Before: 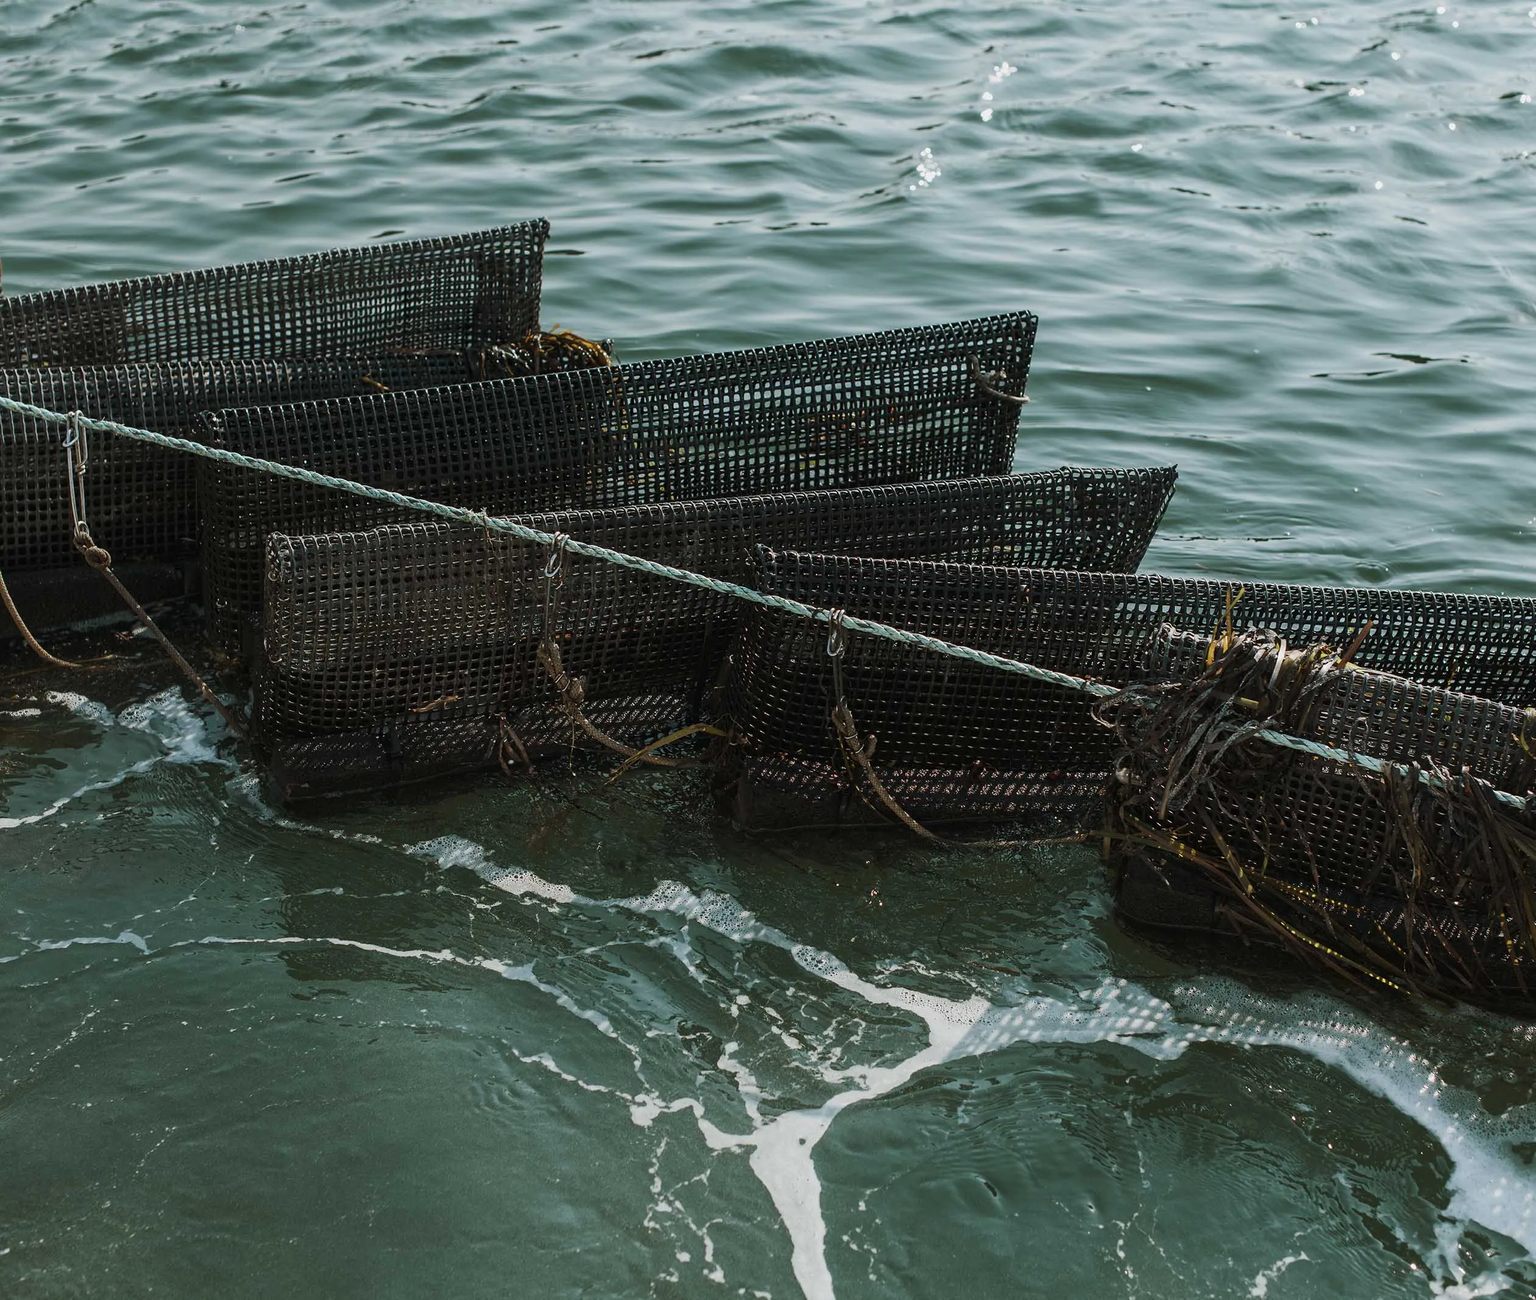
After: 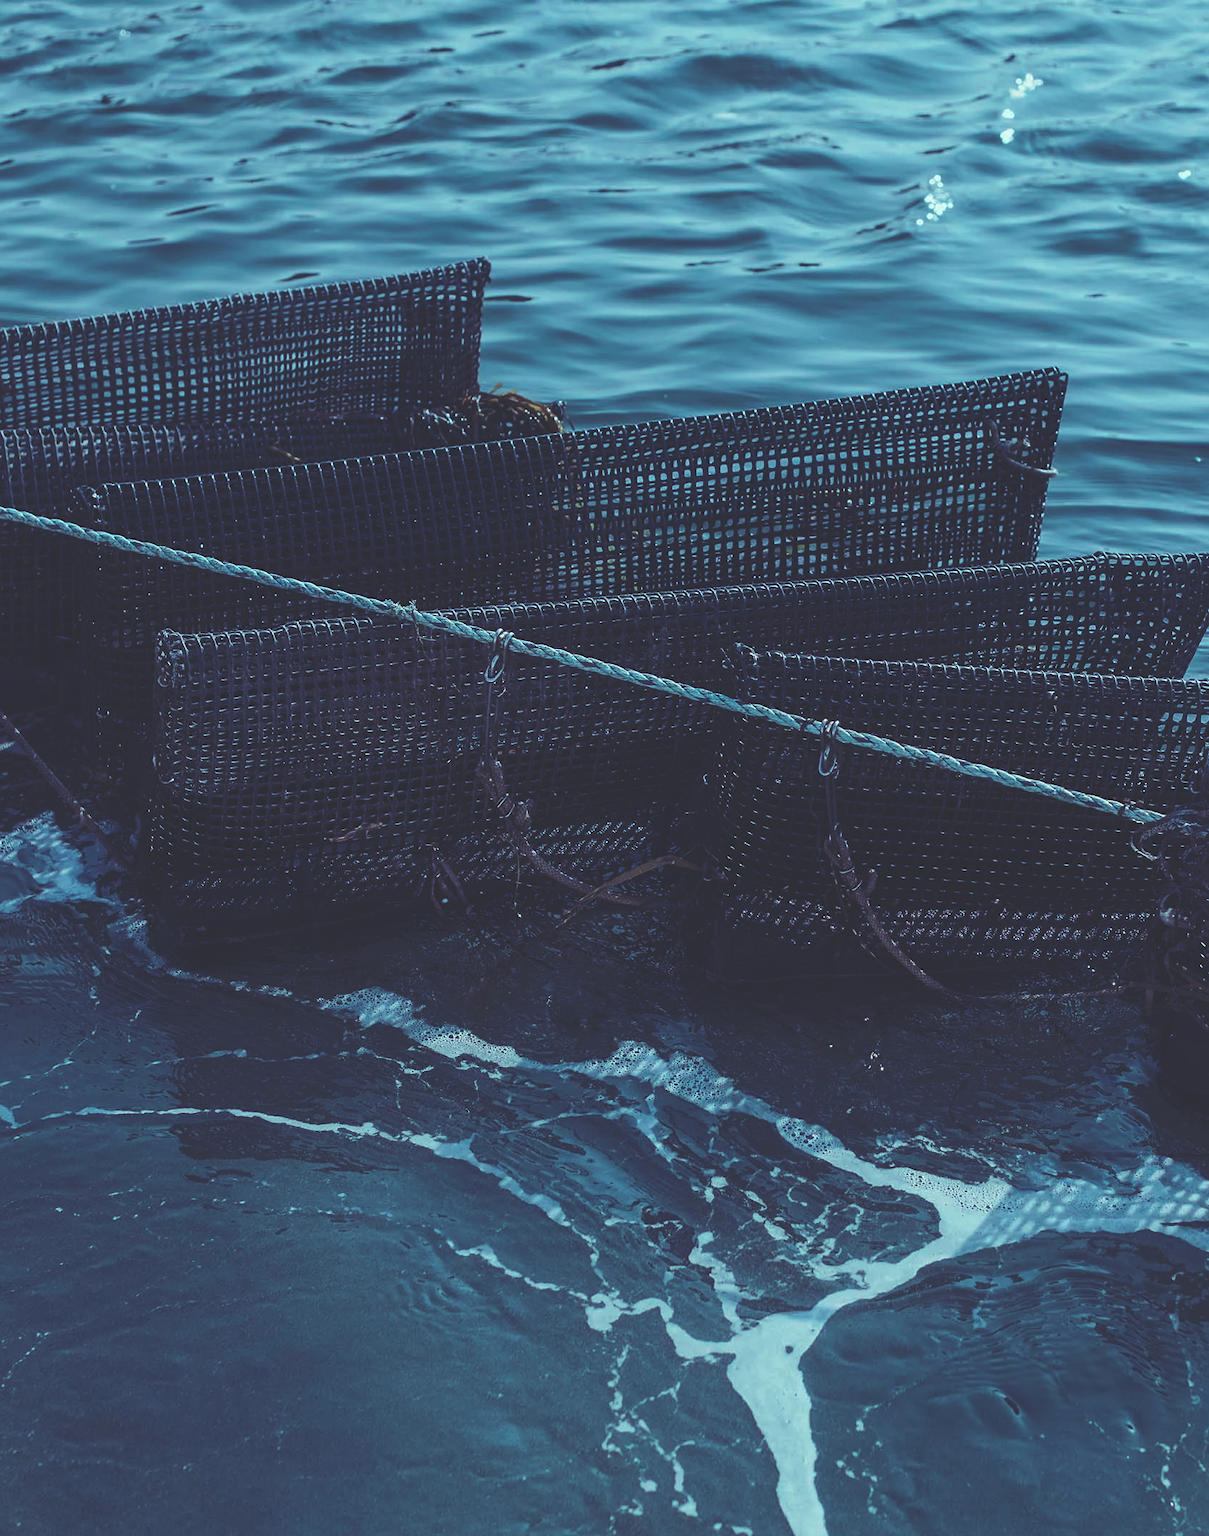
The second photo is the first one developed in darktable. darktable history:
crop and rotate: left 8.786%, right 24.548%
tone equalizer: on, module defaults
rgb curve: curves: ch0 [(0, 0.186) (0.314, 0.284) (0.576, 0.466) (0.805, 0.691) (0.936, 0.886)]; ch1 [(0, 0.186) (0.314, 0.284) (0.581, 0.534) (0.771, 0.746) (0.936, 0.958)]; ch2 [(0, 0.216) (0.275, 0.39) (1, 1)], mode RGB, independent channels, compensate middle gray true, preserve colors none
